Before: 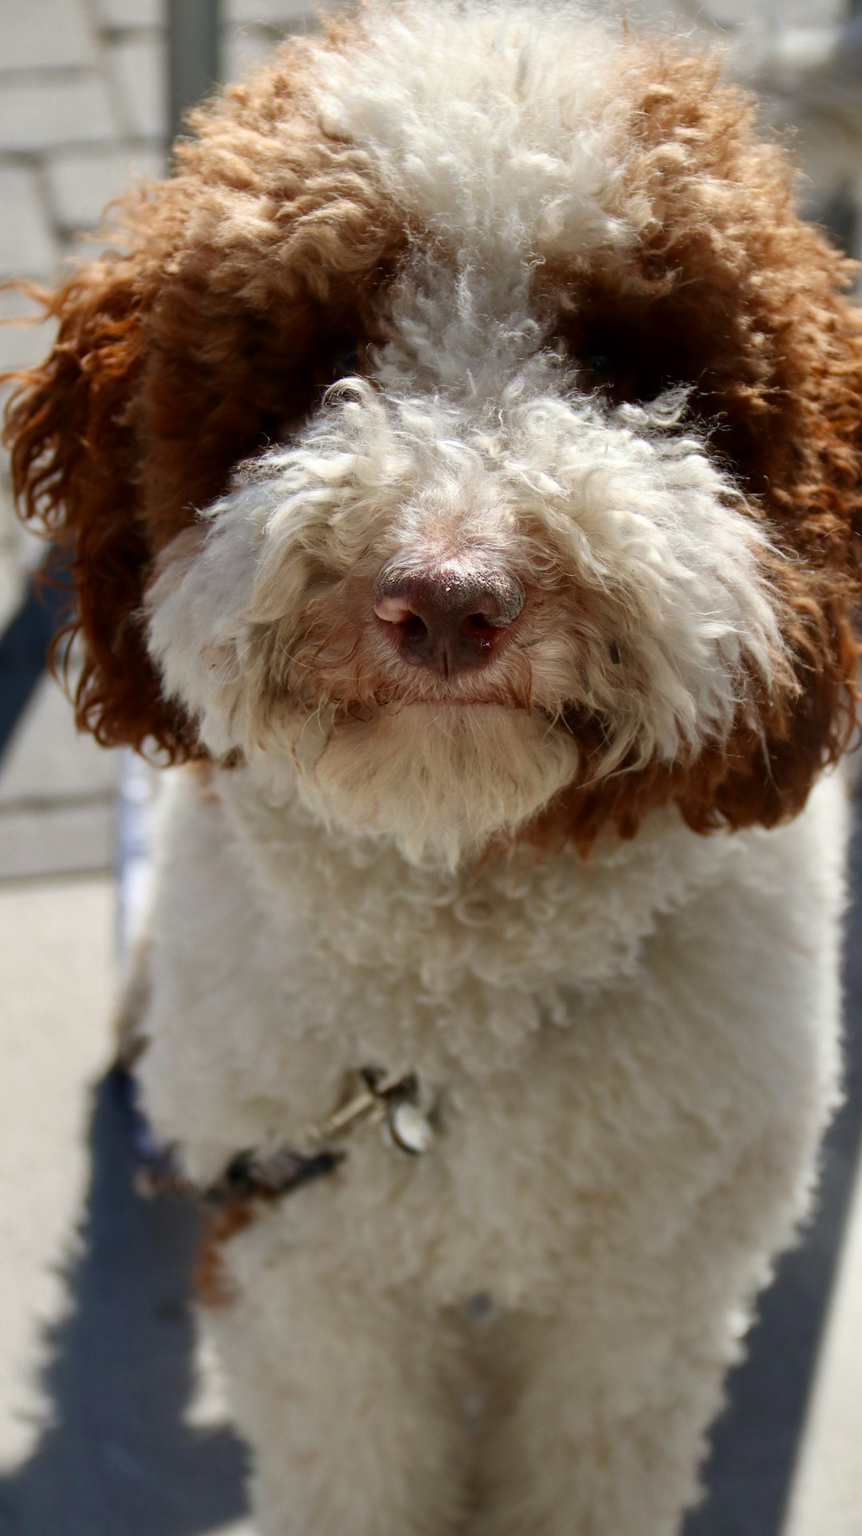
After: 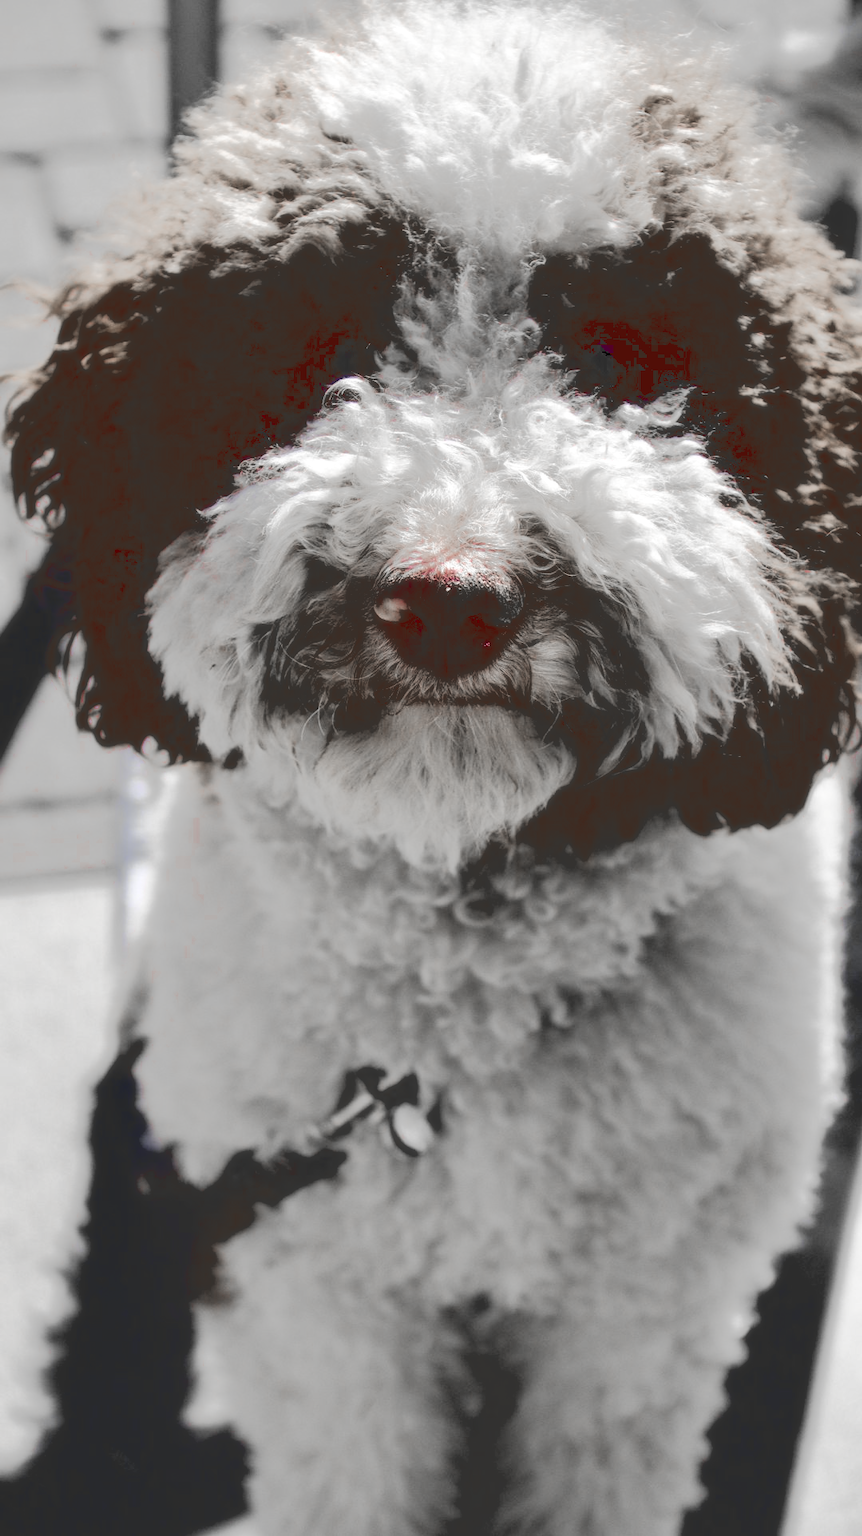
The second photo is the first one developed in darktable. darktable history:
base curve: curves: ch0 [(0.065, 0.026) (0.236, 0.358) (0.53, 0.546) (0.777, 0.841) (0.924, 0.992)], preserve colors average RGB
soften: size 10%, saturation 50%, brightness 0.2 EV, mix 10%
color balance rgb: perceptual saturation grading › global saturation 20%, global vibrance 20%
color zones: curves: ch0 [(0, 0.278) (0.143, 0.5) (0.286, 0.5) (0.429, 0.5) (0.571, 0.5) (0.714, 0.5) (0.857, 0.5) (1, 0.5)]; ch1 [(0, 1) (0.143, 0.165) (0.286, 0) (0.429, 0) (0.571, 0) (0.714, 0) (0.857, 0.5) (1, 0.5)]; ch2 [(0, 0.508) (0.143, 0.5) (0.286, 0.5) (0.429, 0.5) (0.571, 0.5) (0.714, 0.5) (0.857, 0.5) (1, 0.5)]
